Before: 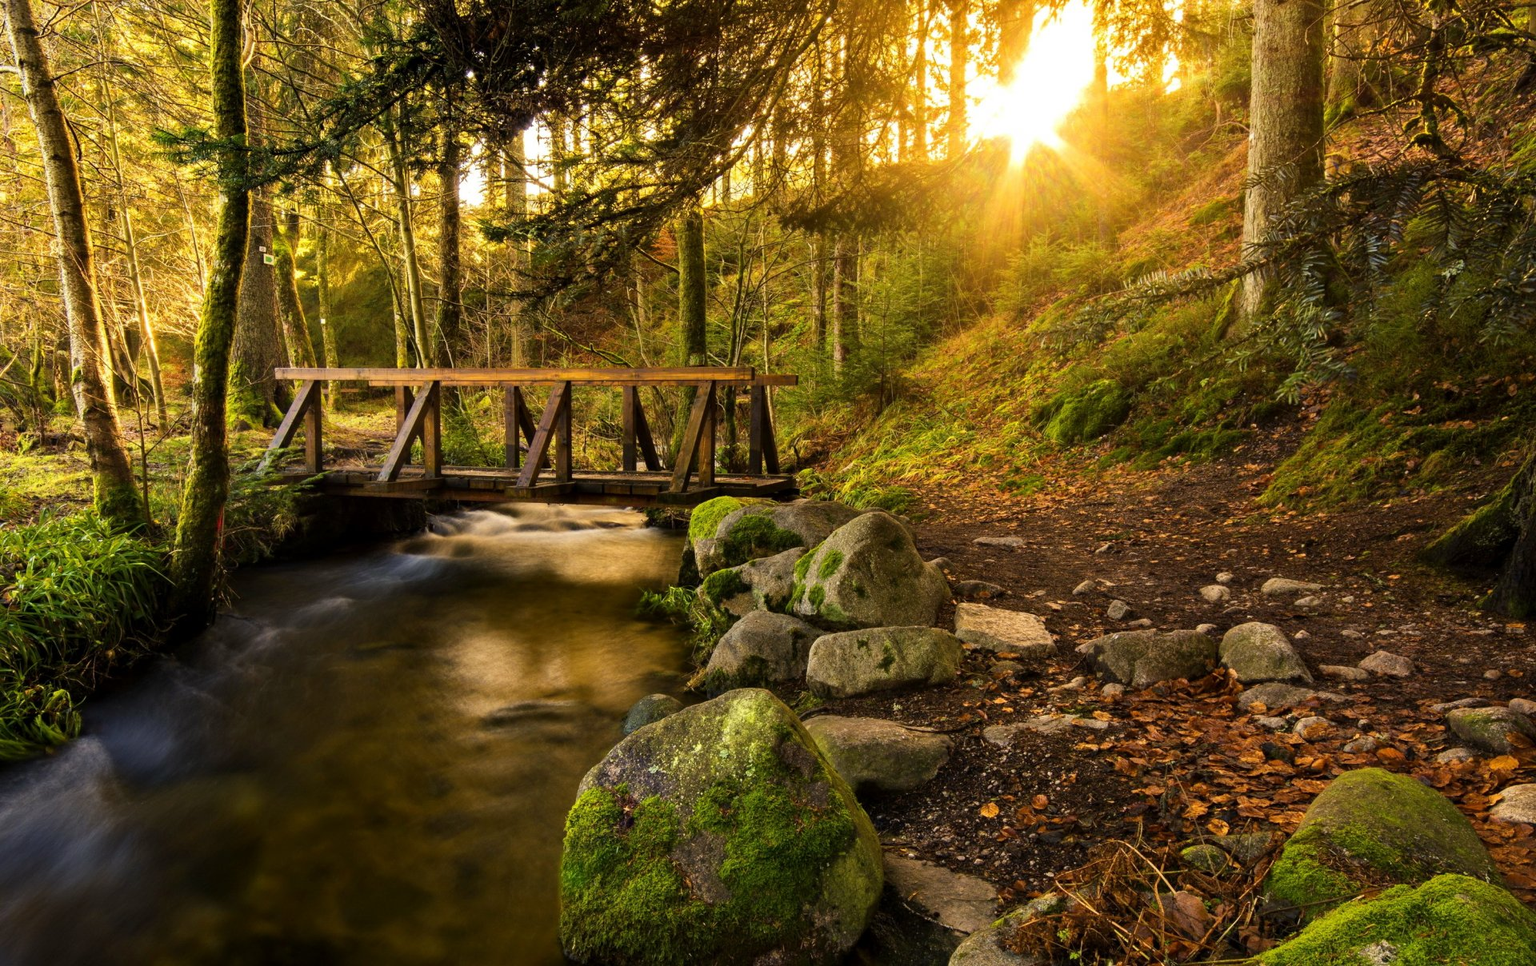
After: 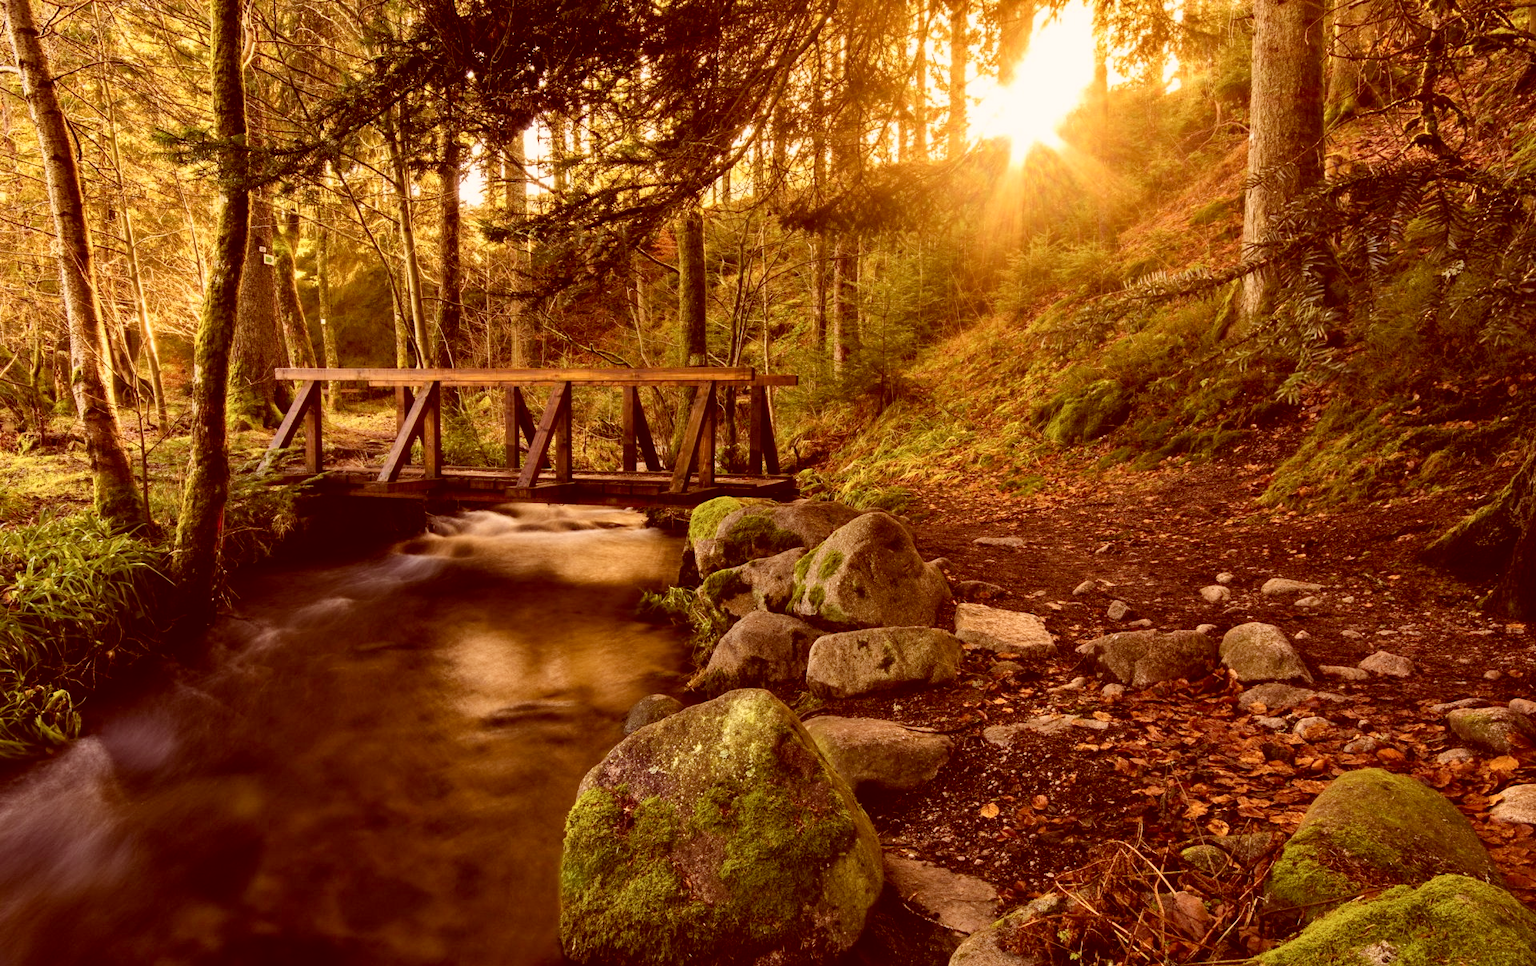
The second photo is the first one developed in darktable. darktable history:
color correction: highlights a* 9.43, highlights b* 8.66, shadows a* 39.53, shadows b* 39.41, saturation 0.772
shadows and highlights: shadows 36.66, highlights -26.81, soften with gaussian
